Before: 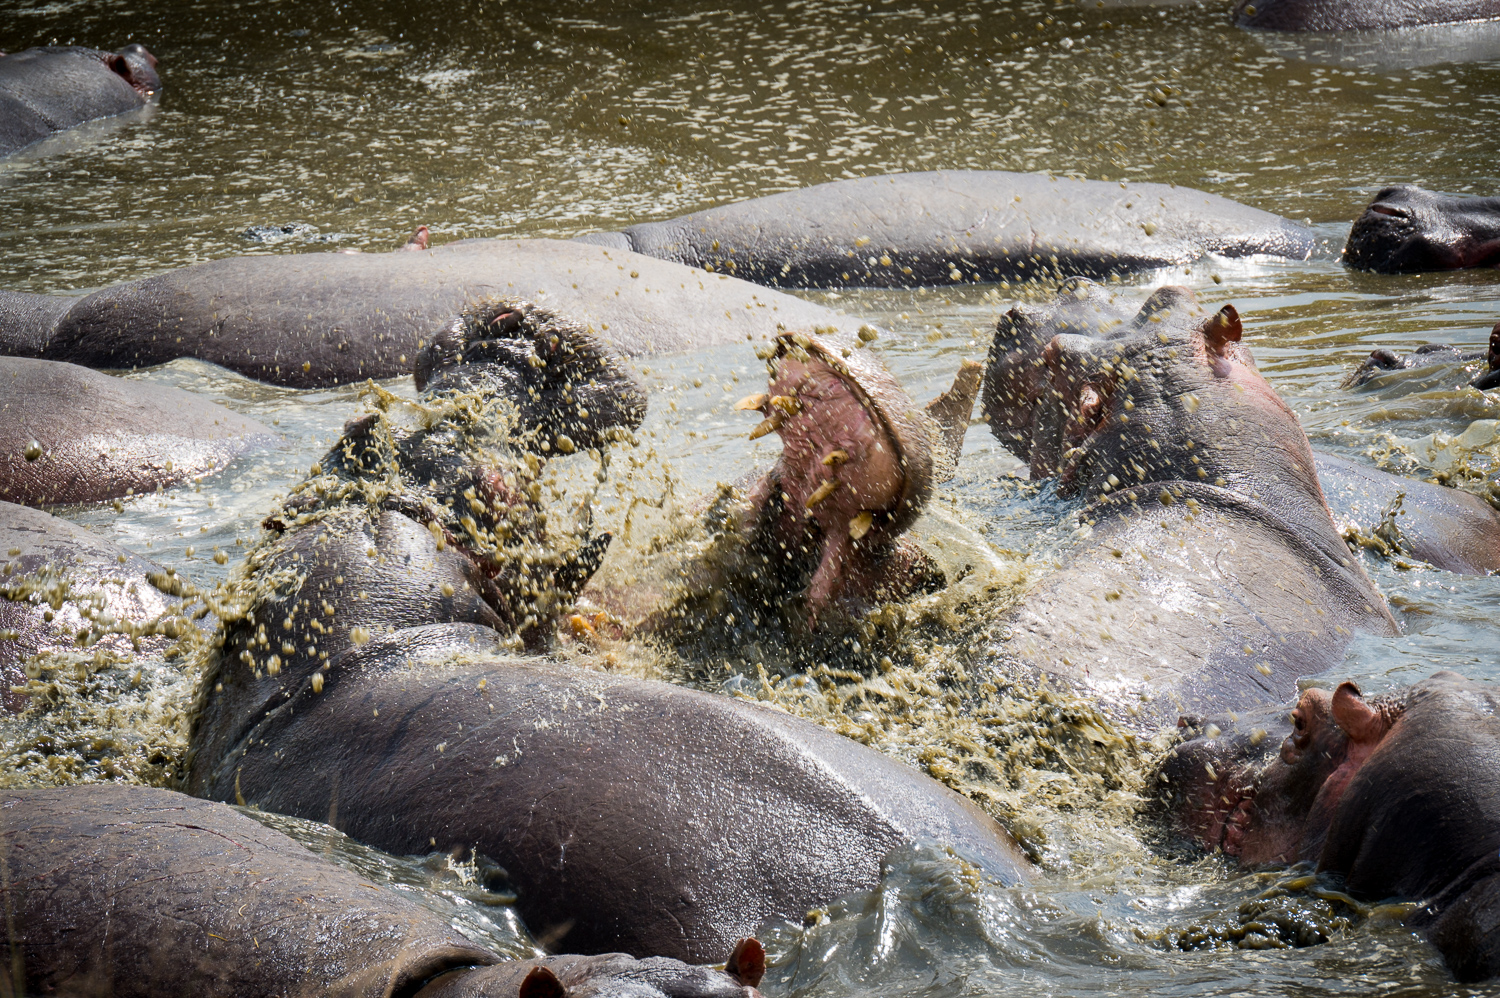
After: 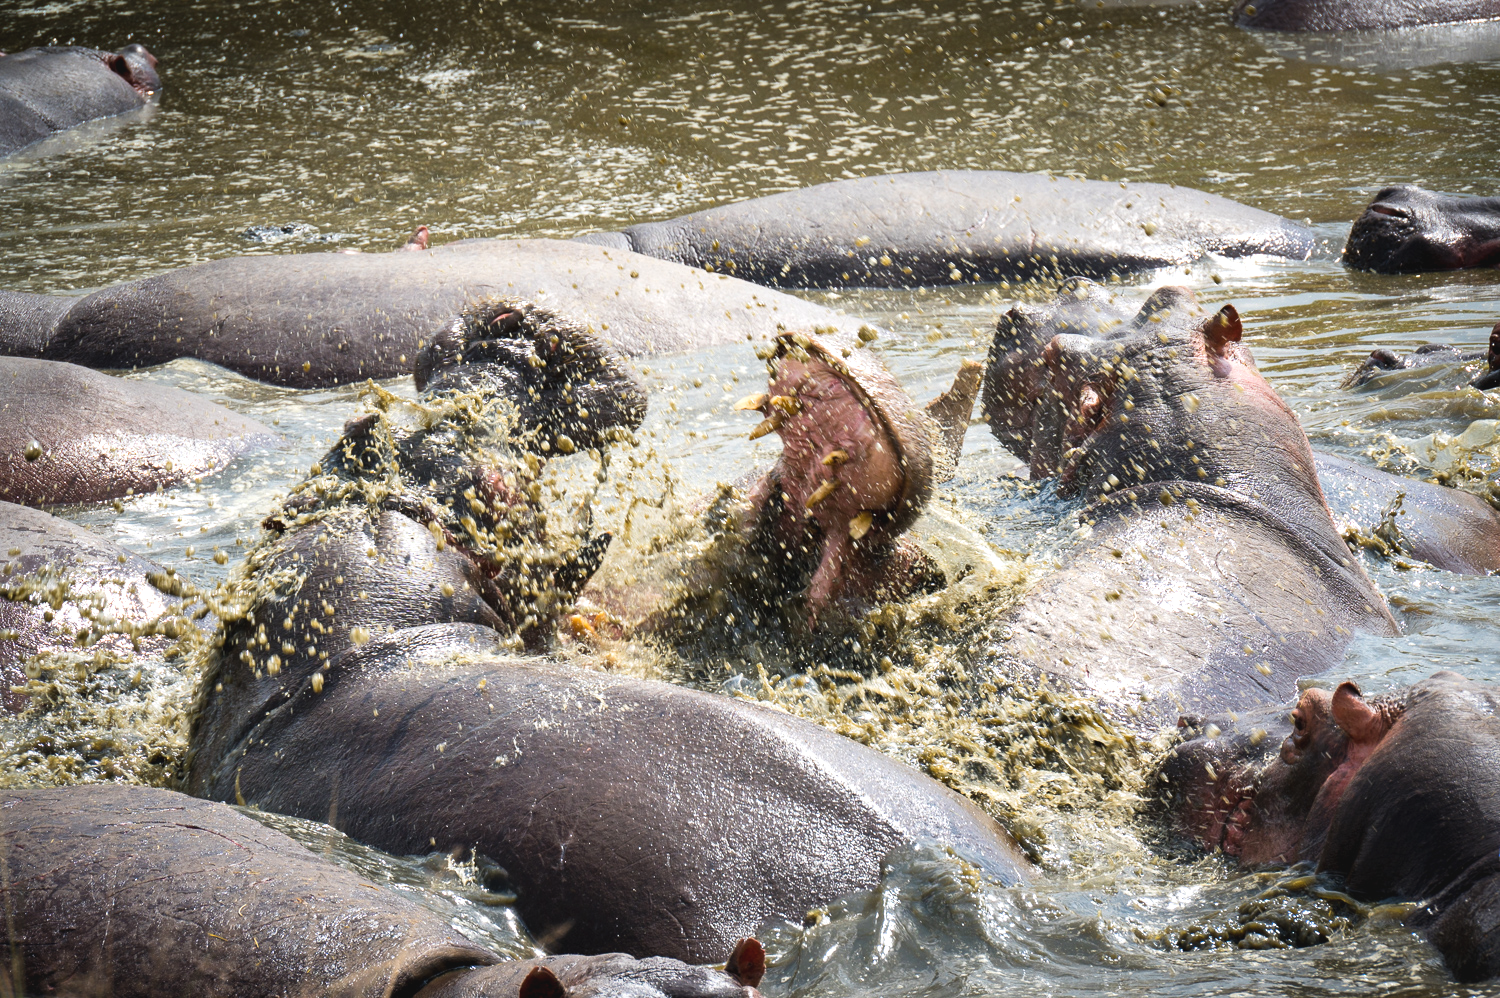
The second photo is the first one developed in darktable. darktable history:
exposure: black level correction -0.003, exposure 0.042 EV, compensate exposure bias true, compensate highlight preservation false
shadows and highlights: white point adjustment 0.036, soften with gaussian
